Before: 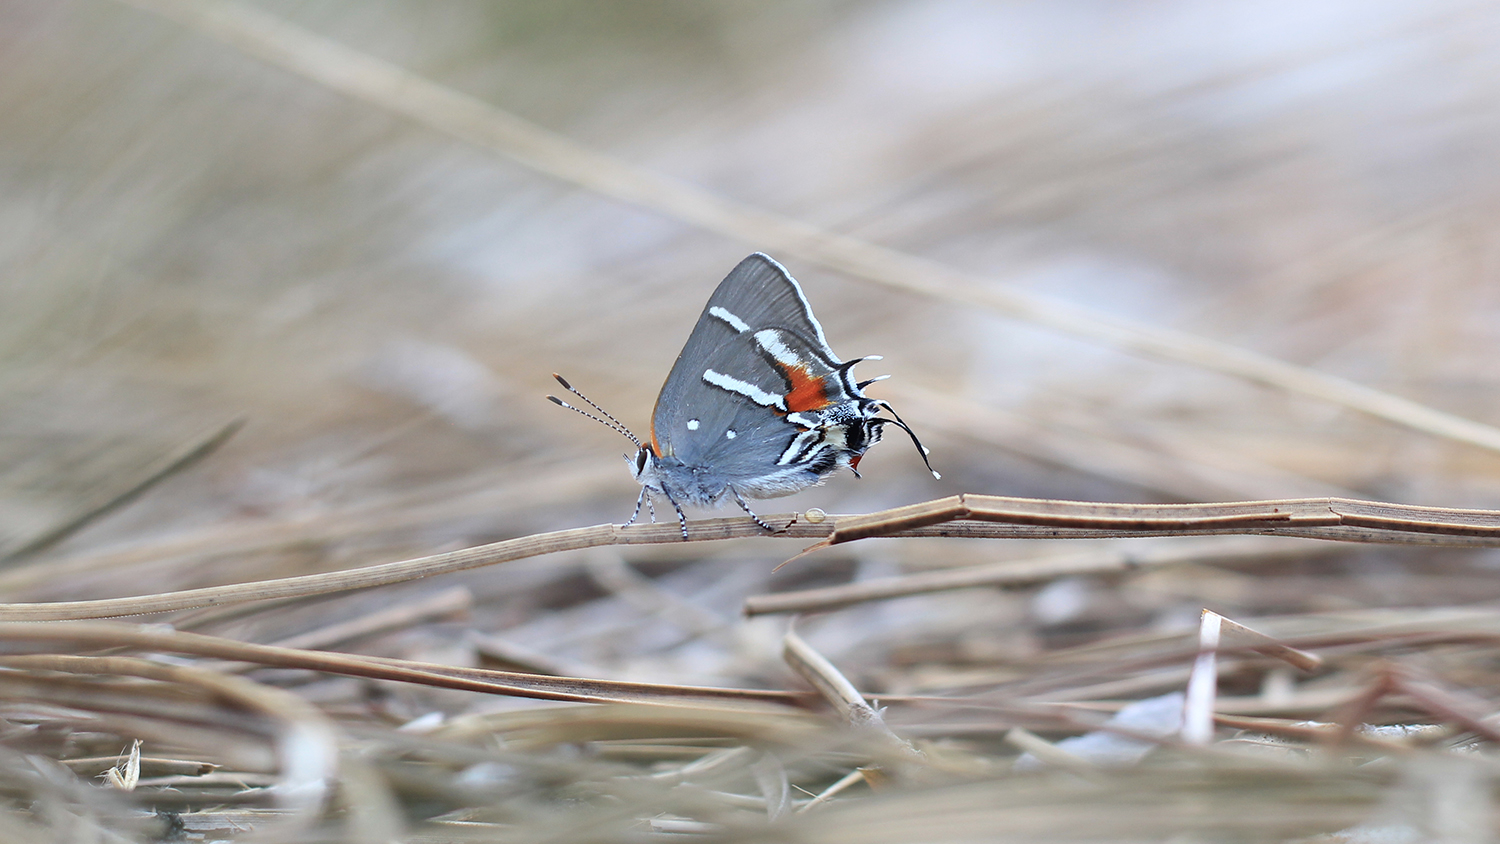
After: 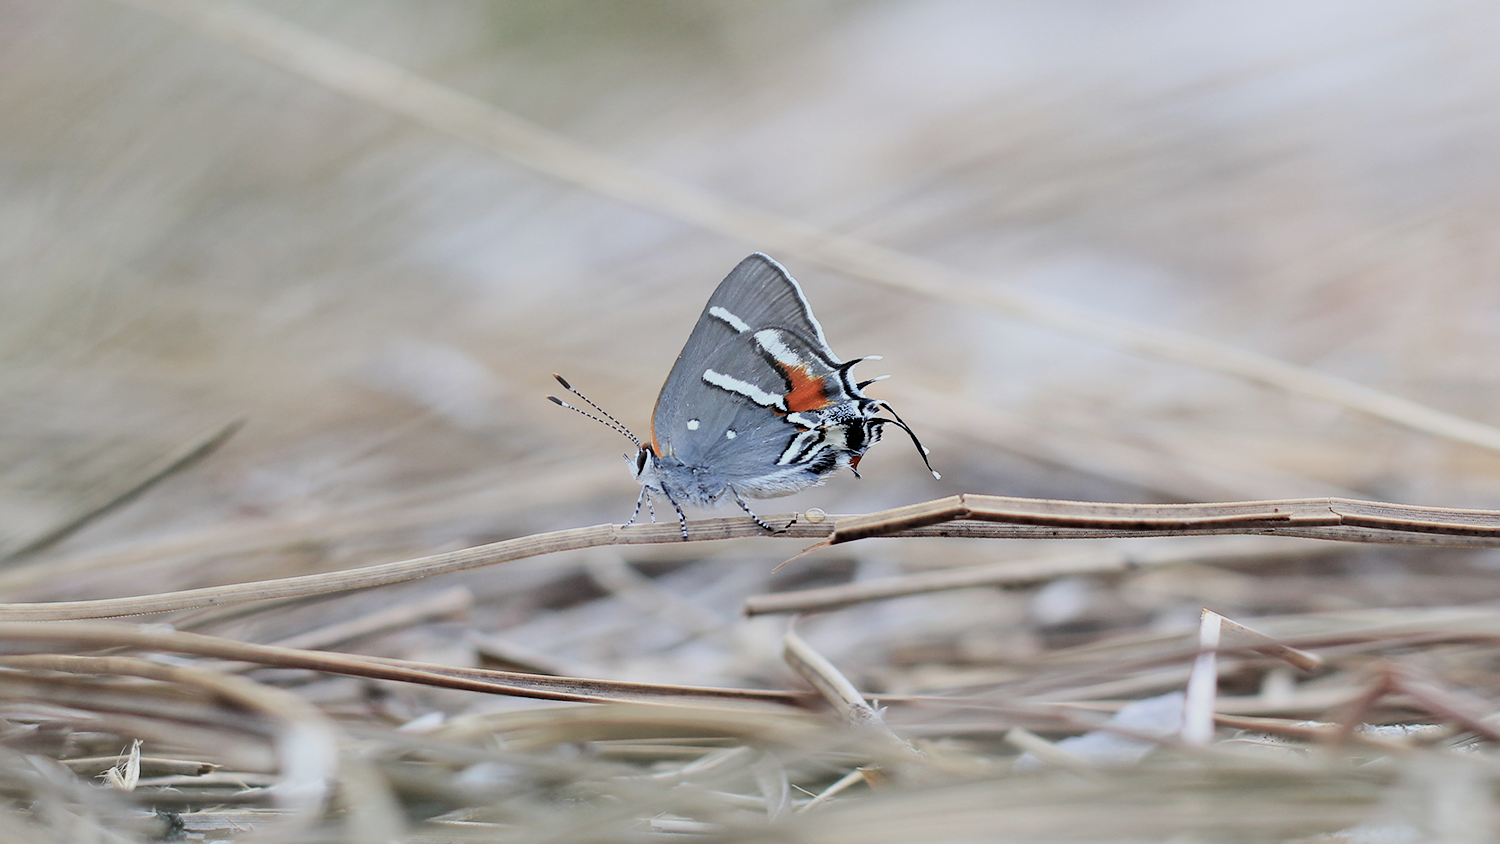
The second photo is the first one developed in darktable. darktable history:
tone equalizer: edges refinement/feathering 500, mask exposure compensation -1.57 EV, preserve details no
contrast brightness saturation: contrast 0.098, brightness 0.031, saturation 0.091
filmic rgb: black relative exposure -7.96 EV, white relative exposure 4.08 EV, threshold 3.05 EV, hardness 4.03, latitude 52.06%, contrast 1.009, shadows ↔ highlights balance 5.52%, enable highlight reconstruction true
exposure: black level correction 0.004, exposure 0.017 EV, compensate highlight preservation false
color correction: highlights b* -0.006, saturation 0.804
